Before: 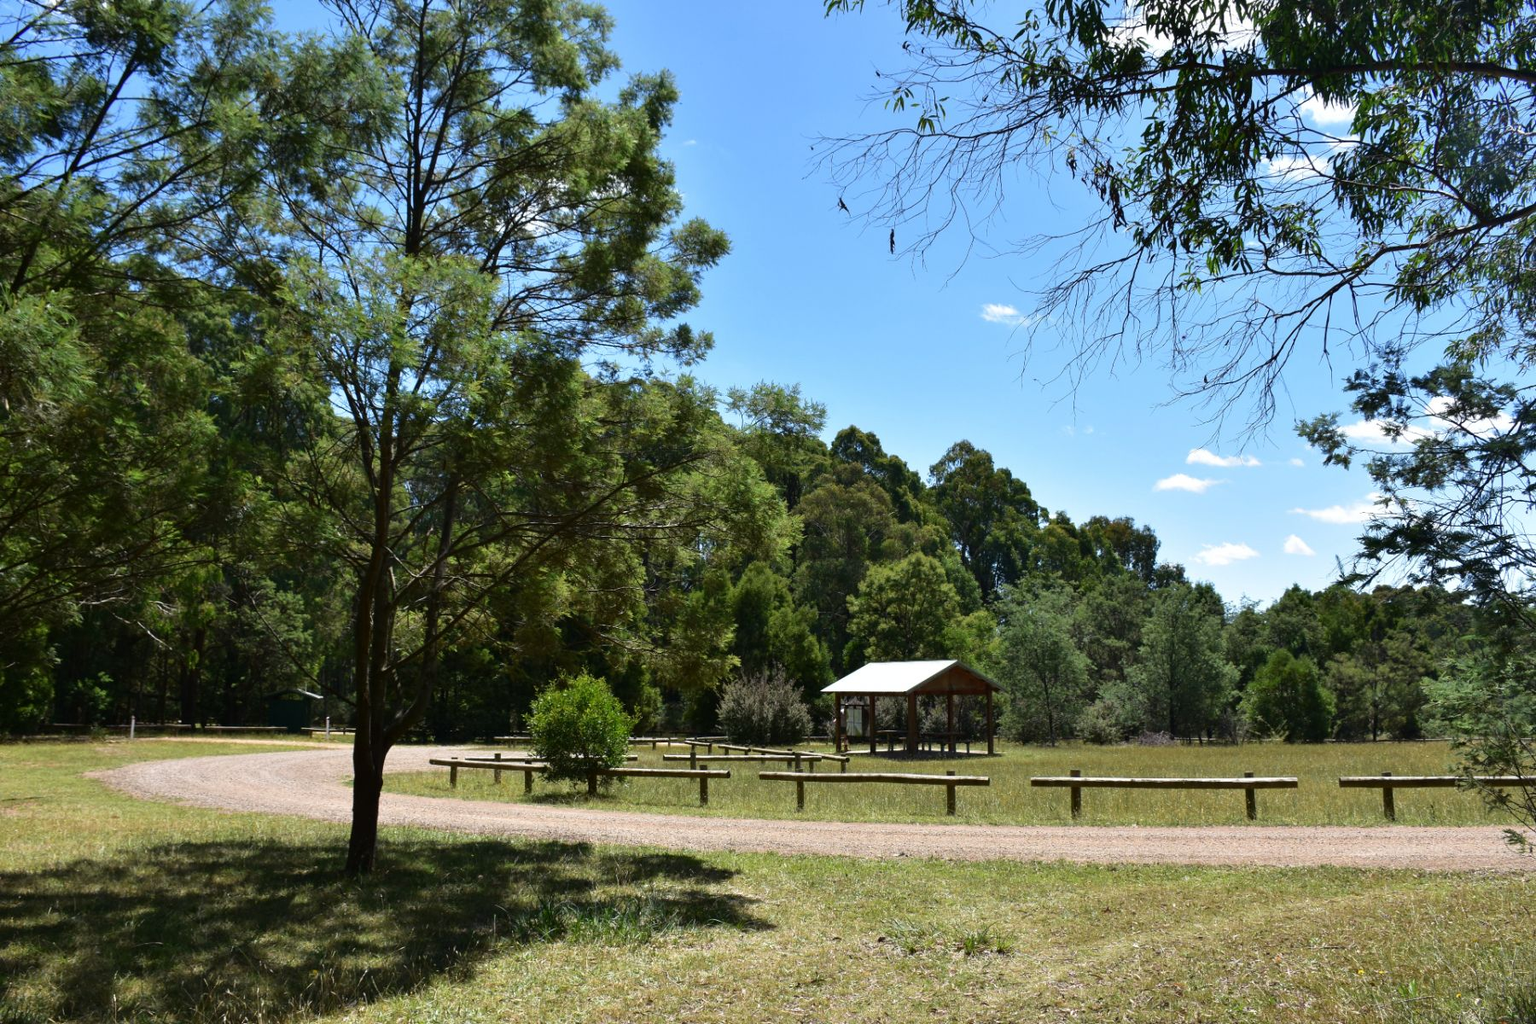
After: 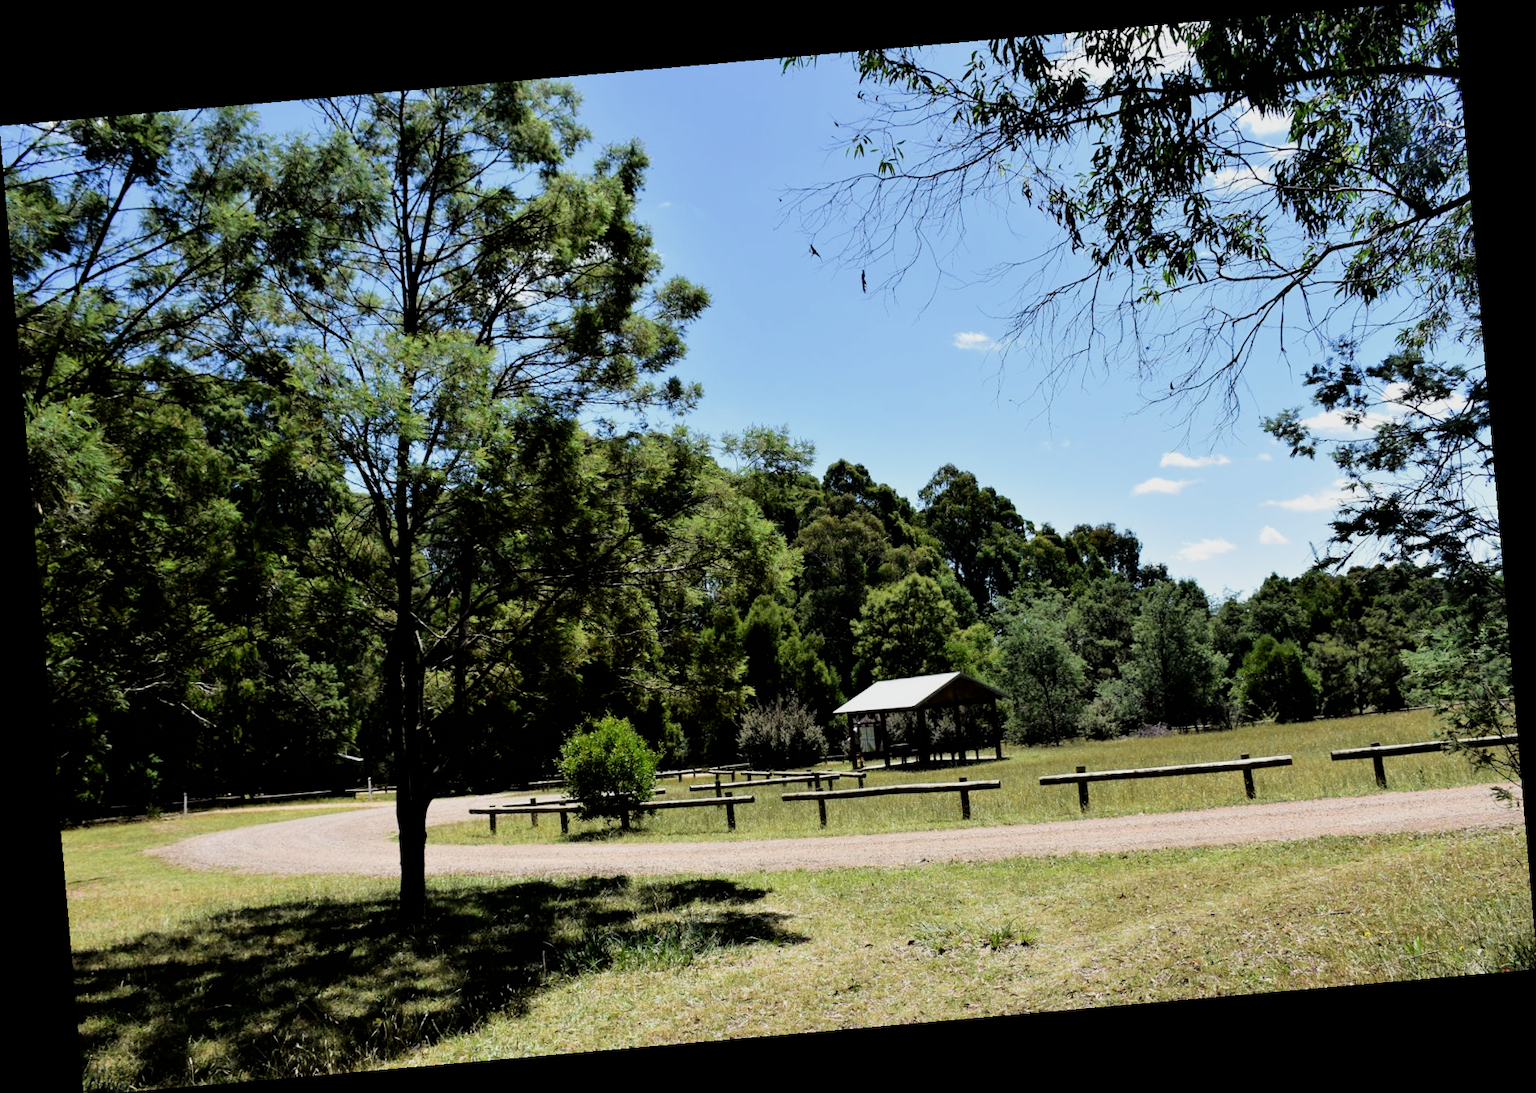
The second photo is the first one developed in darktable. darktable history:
tone equalizer: on, module defaults
filmic rgb: black relative exposure -5 EV, hardness 2.88, contrast 1.2
color correction: saturation 0.98
rotate and perspective: rotation -4.98°, automatic cropping off
exposure: black level correction 0.005, exposure 0.286 EV, compensate highlight preservation false
